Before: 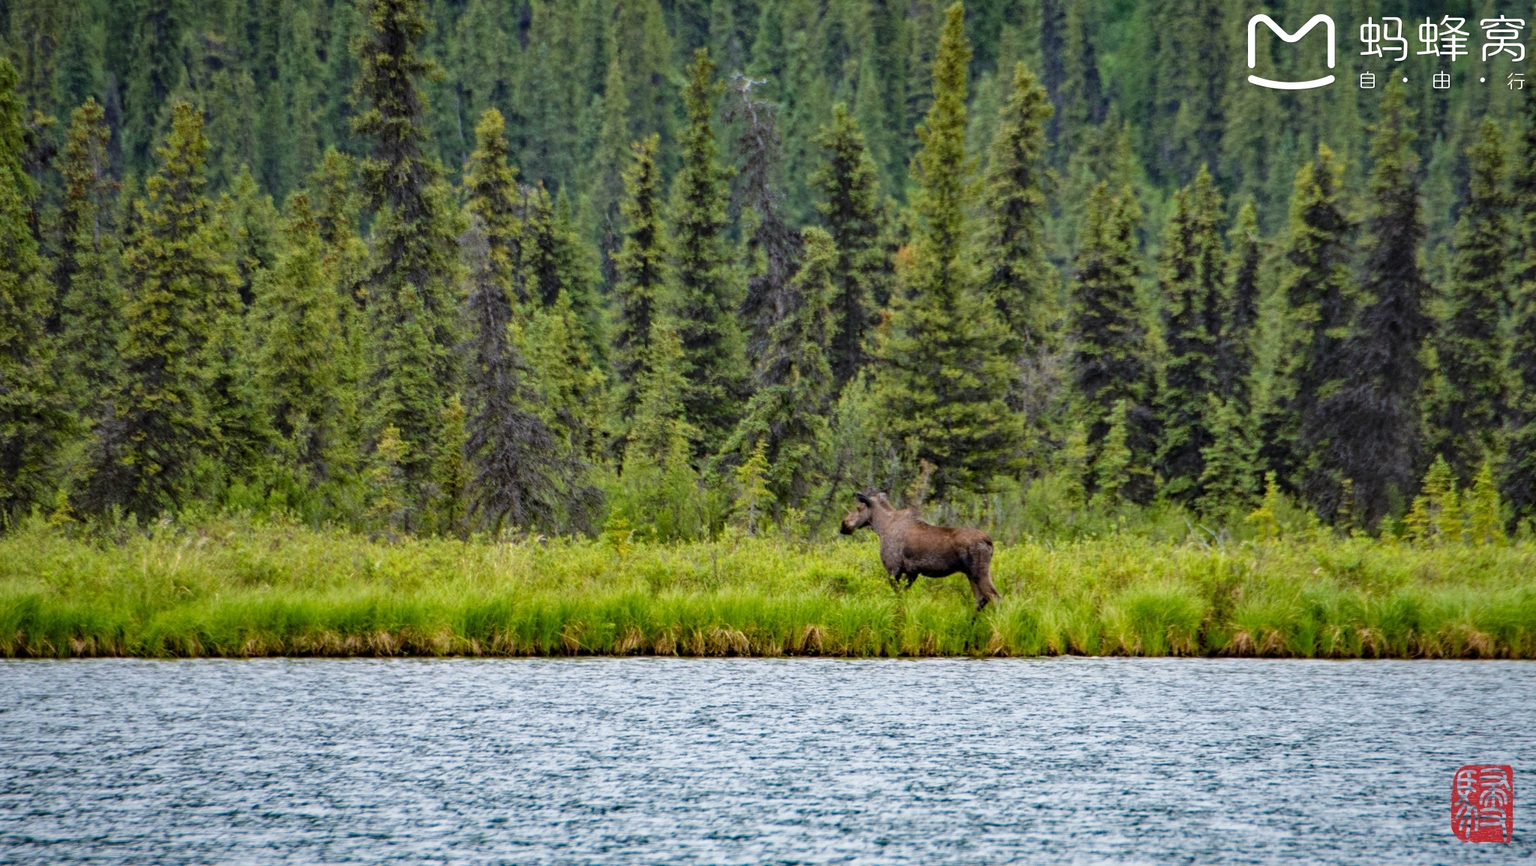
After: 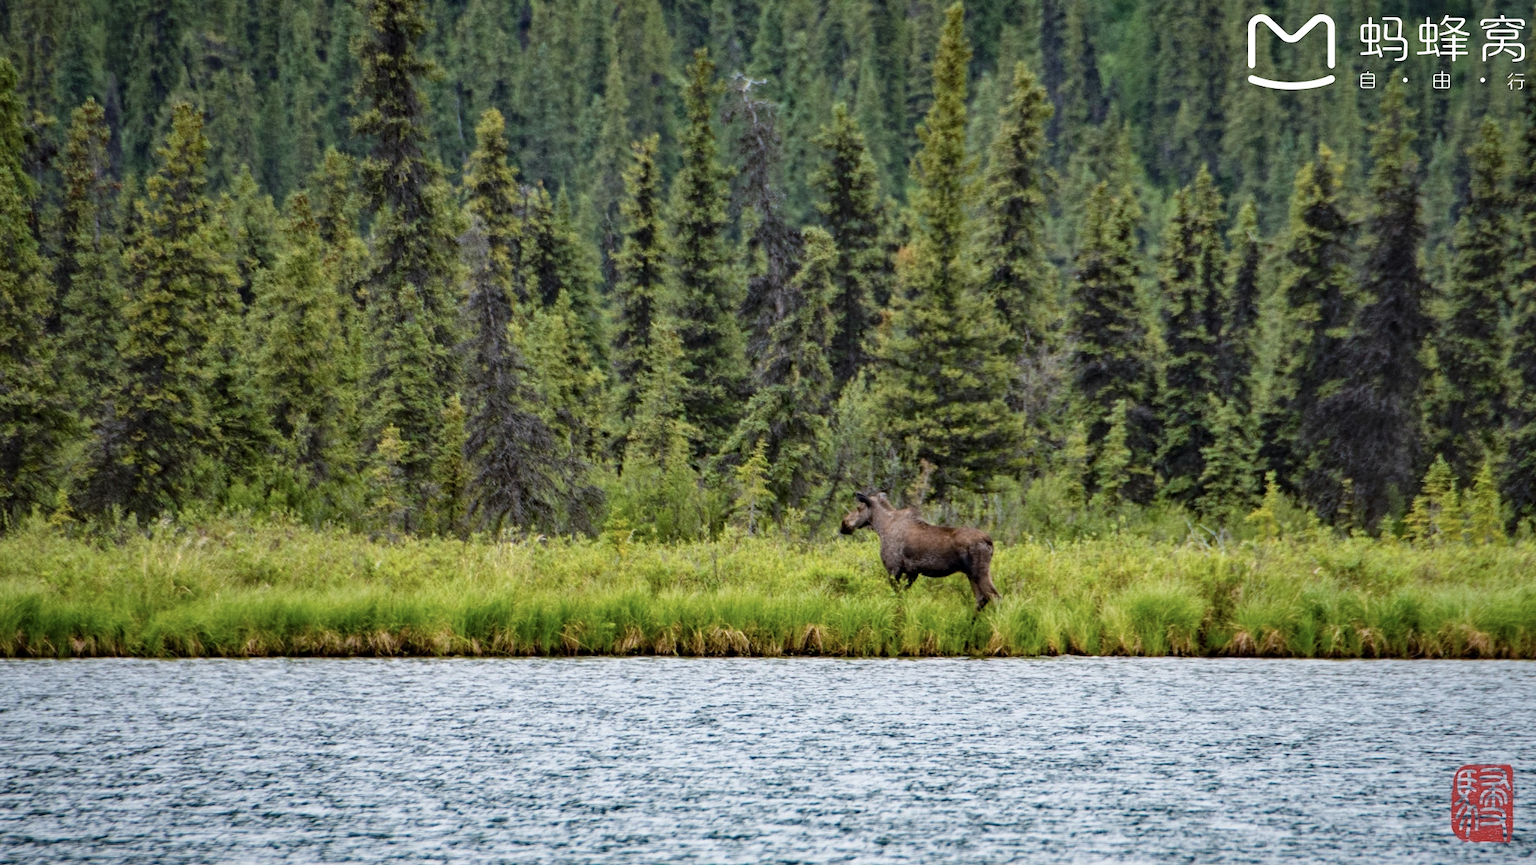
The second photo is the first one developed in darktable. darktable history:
contrast brightness saturation: contrast 0.11, saturation -0.17
